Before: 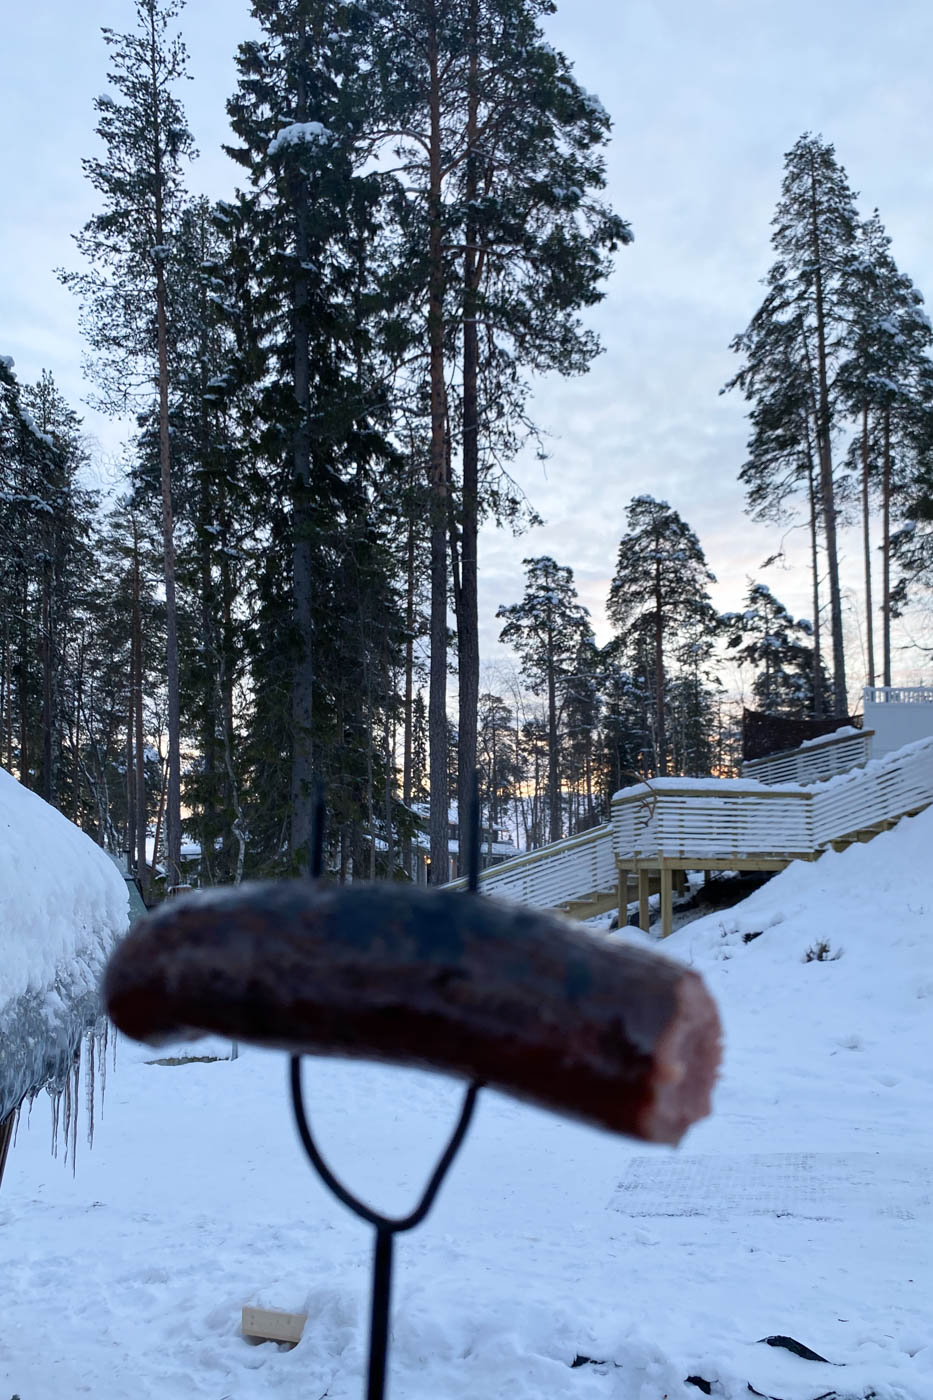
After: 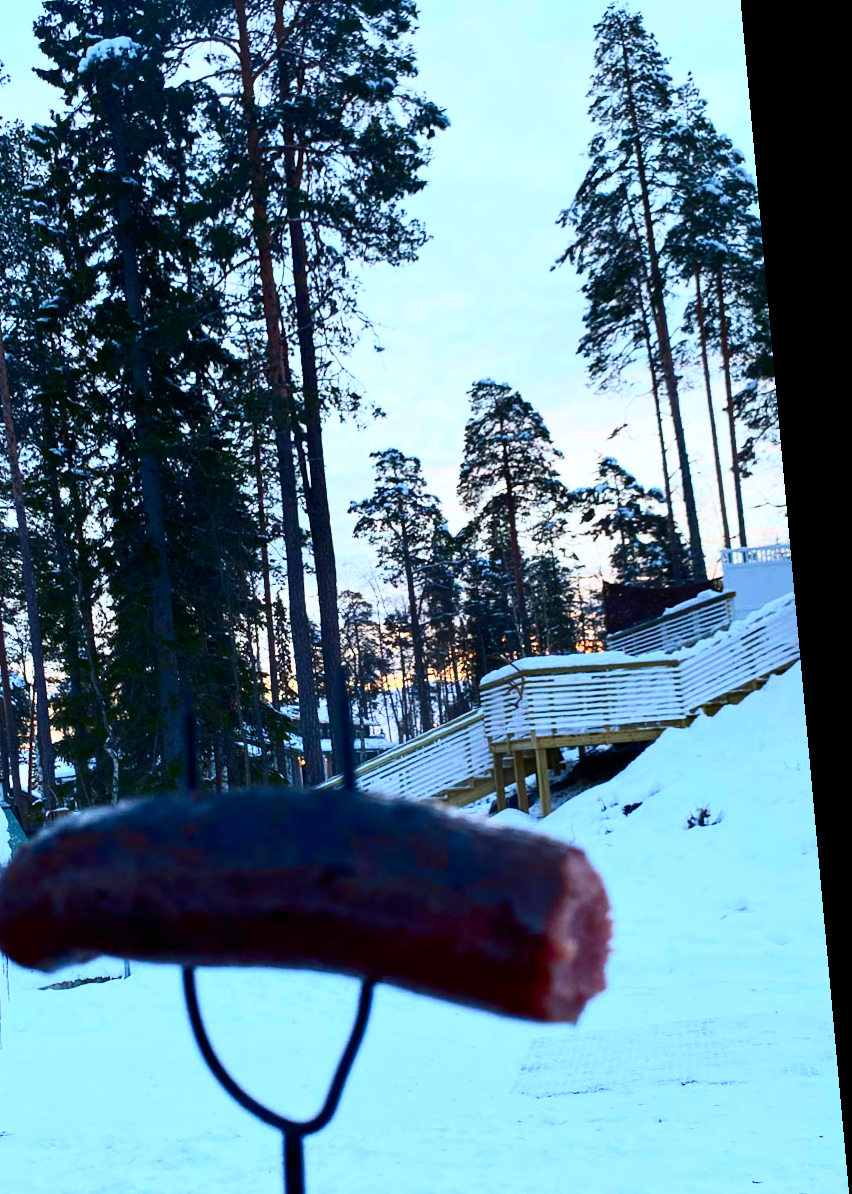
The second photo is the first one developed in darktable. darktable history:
white balance: red 0.982, blue 1.018
rotate and perspective: rotation -5.2°, automatic cropping off
color contrast: green-magenta contrast 1.69, blue-yellow contrast 1.49
crop: left 19.159%, top 9.58%, bottom 9.58%
contrast brightness saturation: contrast 0.4, brightness 0.1, saturation 0.21
